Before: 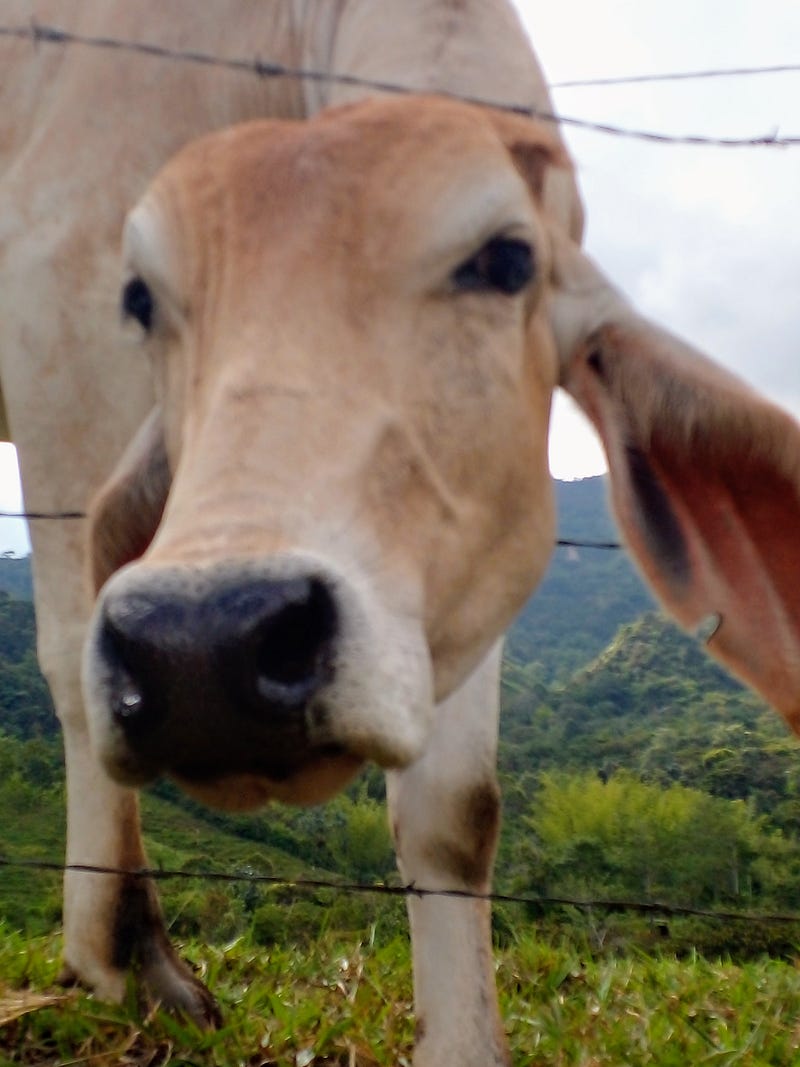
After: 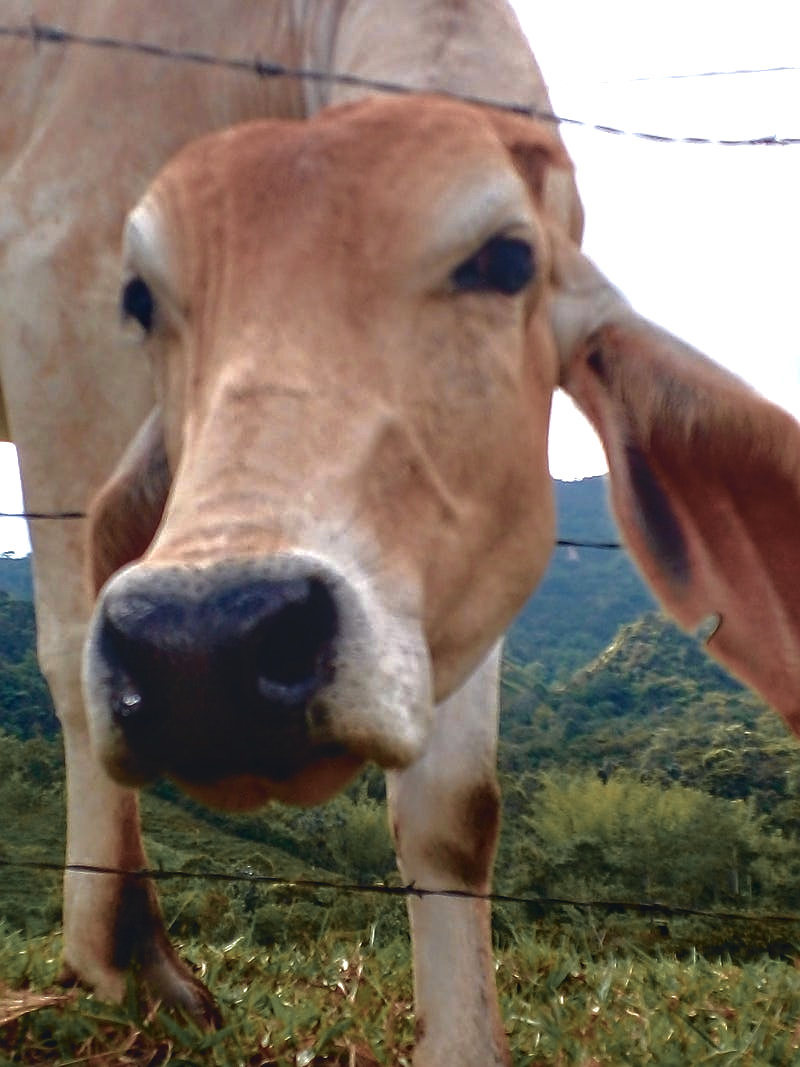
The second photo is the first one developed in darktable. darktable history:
local contrast: on, module defaults
velvia: on, module defaults
base curve: curves: ch0 [(0, 0) (0.826, 0.587) (1, 1)]
tone curve: curves: ch0 [(0, 0.084) (0.155, 0.169) (0.46, 0.466) (0.751, 0.788) (1, 0.961)]; ch1 [(0, 0) (0.43, 0.408) (0.476, 0.469) (0.505, 0.503) (0.553, 0.563) (0.592, 0.581) (0.631, 0.625) (1, 1)]; ch2 [(0, 0) (0.505, 0.495) (0.55, 0.557) (0.583, 0.573) (1, 1)], color space Lab, independent channels
color balance rgb: power › chroma 0.241%, power › hue 62.25°, perceptual saturation grading › global saturation -32.546%, perceptual brilliance grading › global brilliance 19.615%
color zones: curves: ch1 [(0.263, 0.53) (0.376, 0.287) (0.487, 0.512) (0.748, 0.547) (1, 0.513)]; ch2 [(0.262, 0.45) (0.751, 0.477)]
sharpen: on, module defaults
